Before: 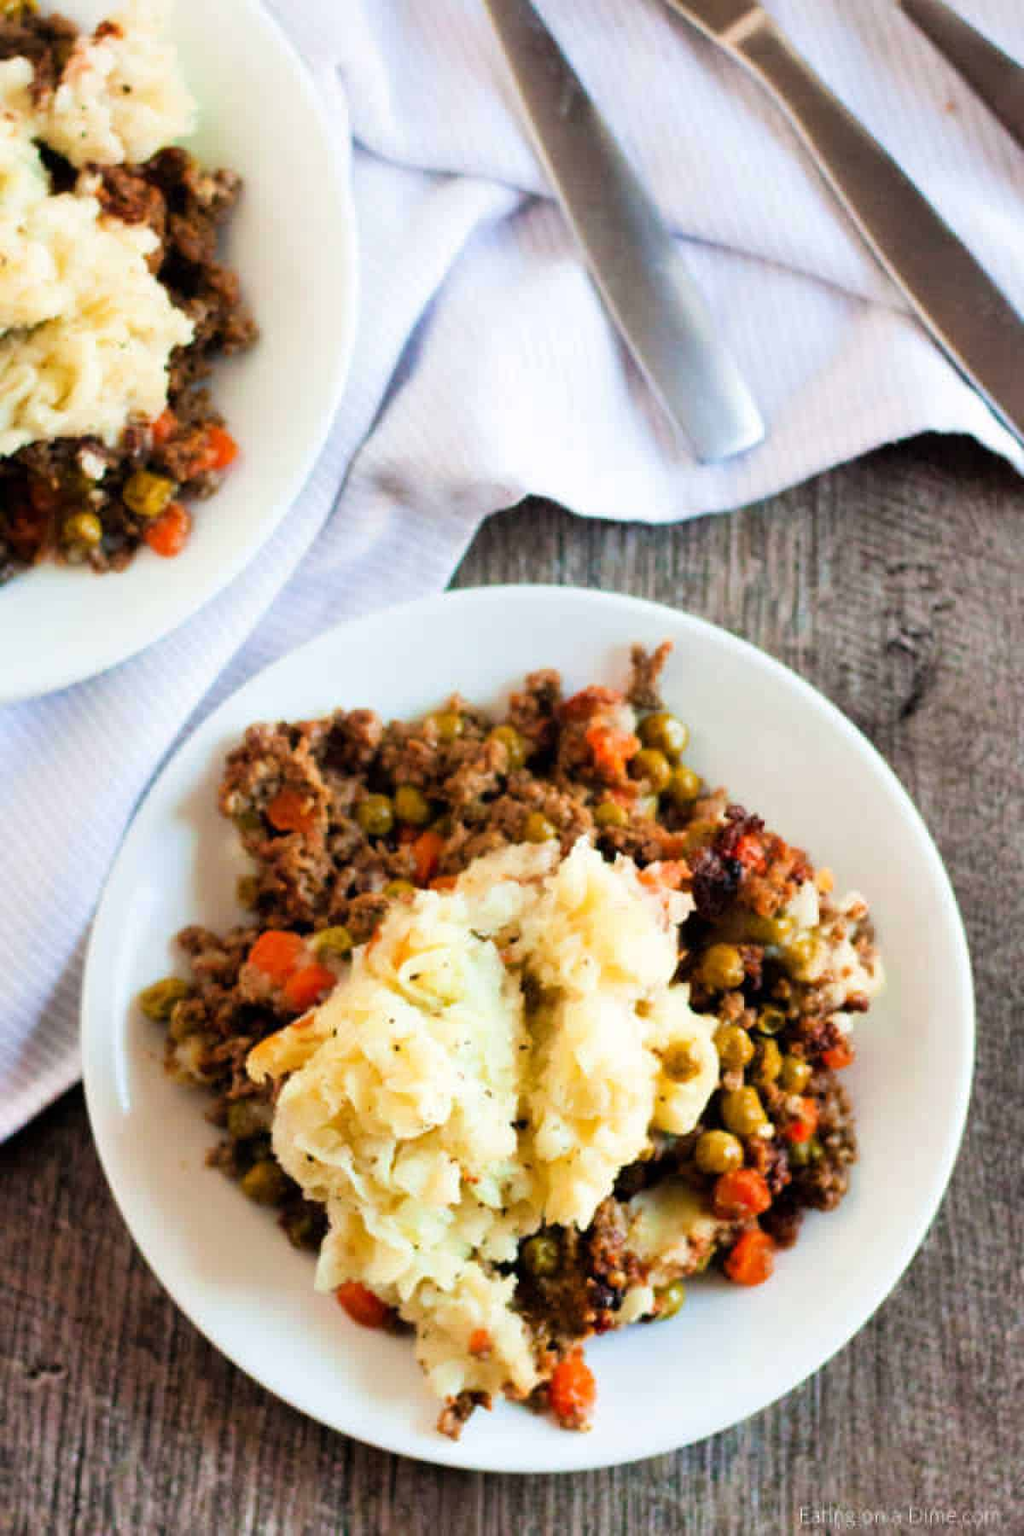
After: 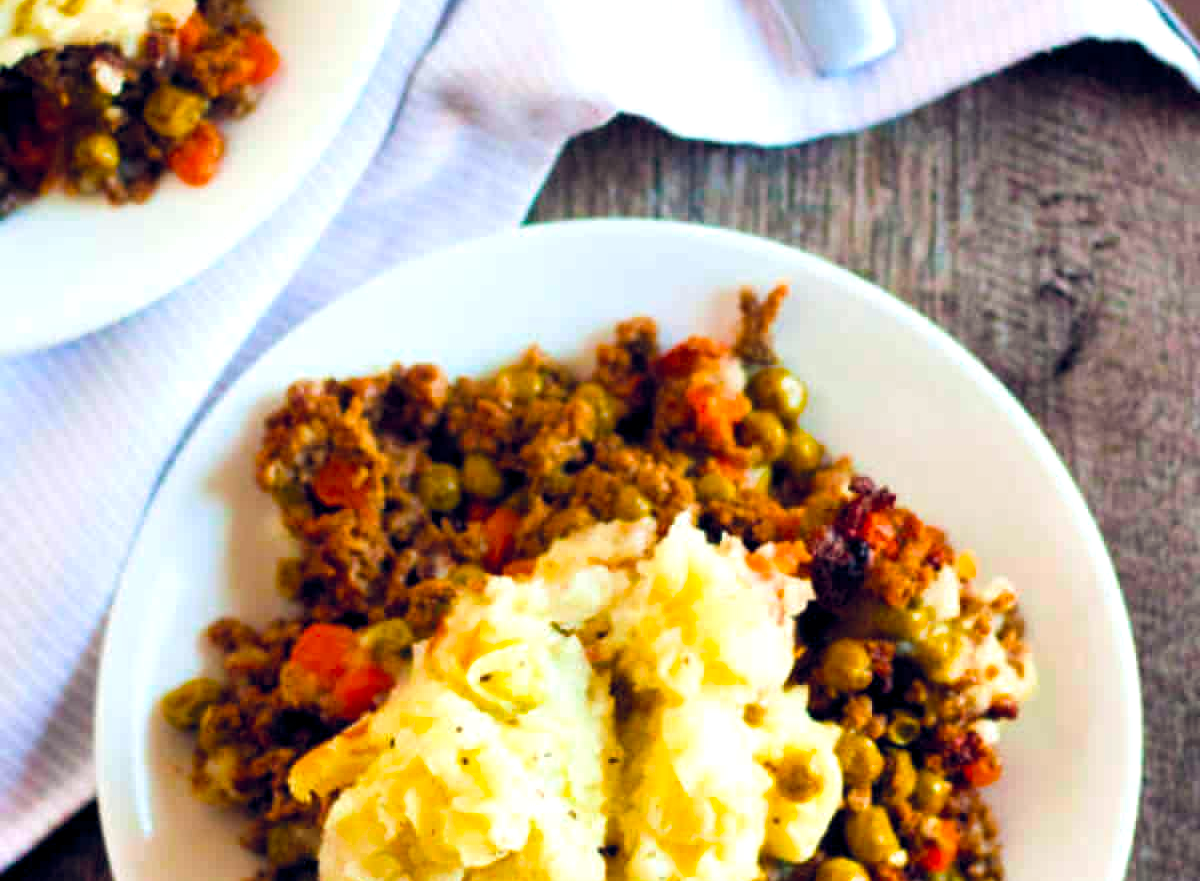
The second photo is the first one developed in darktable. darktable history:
color balance rgb: shadows lift › chroma 2.994%, shadows lift › hue 279.99°, power › hue 61°, global offset › chroma 0.134%, global offset › hue 254.13°, perceptual saturation grading › global saturation 40.003%, global vibrance 30.1%, contrast 9.575%
crop and rotate: top 25.982%, bottom 25.073%
